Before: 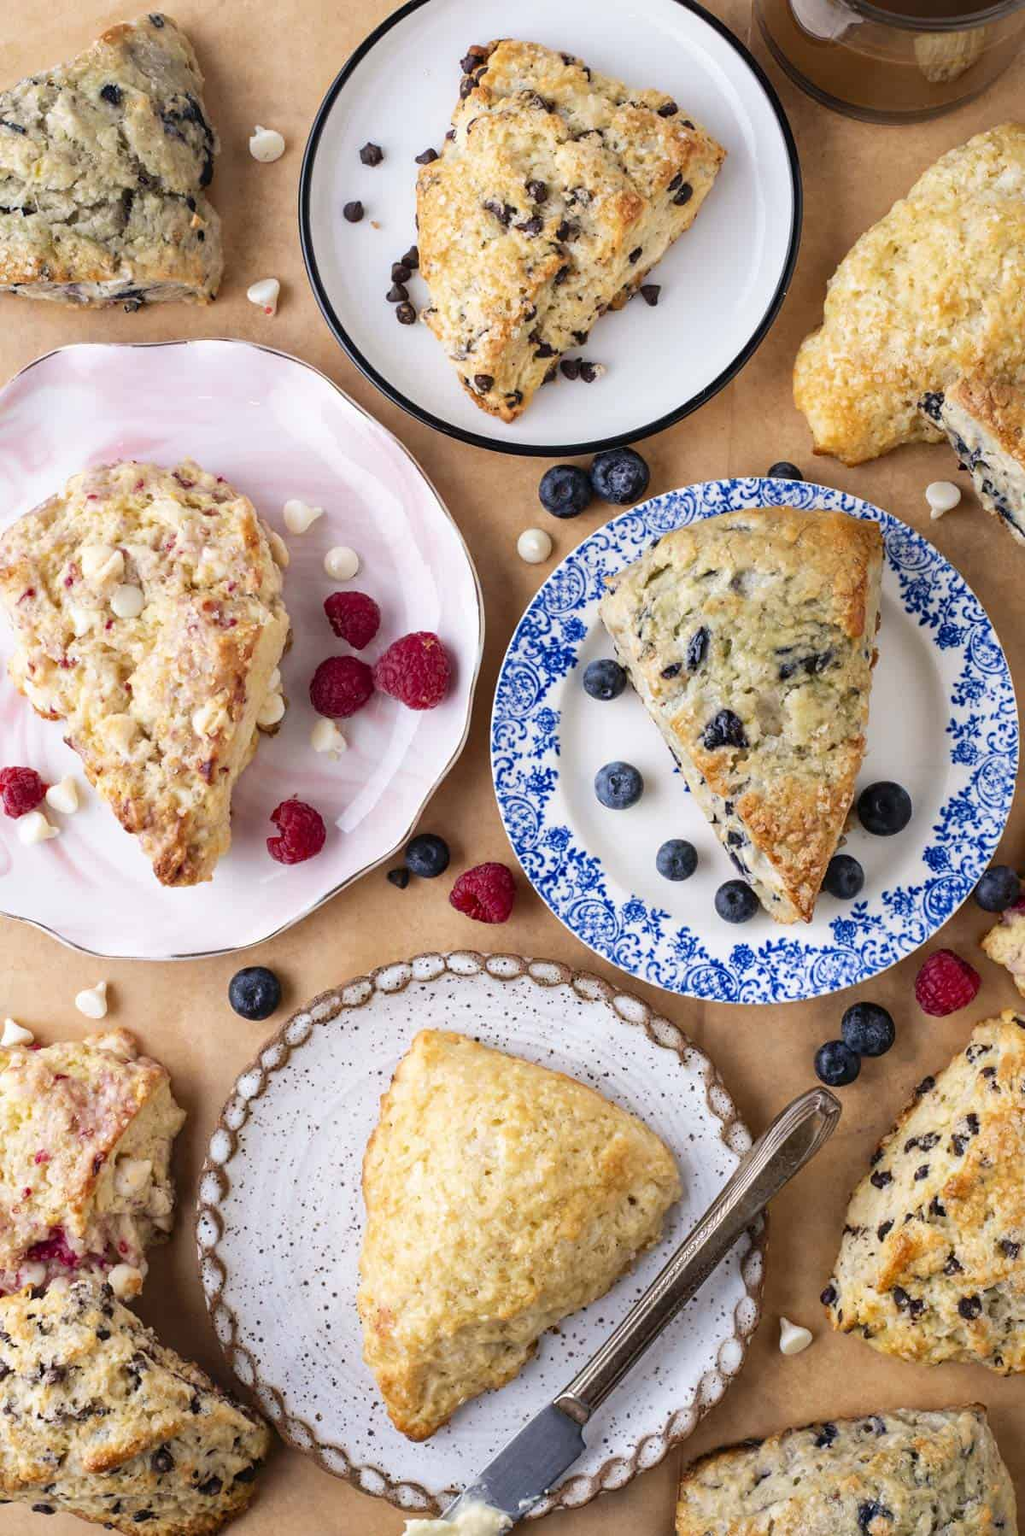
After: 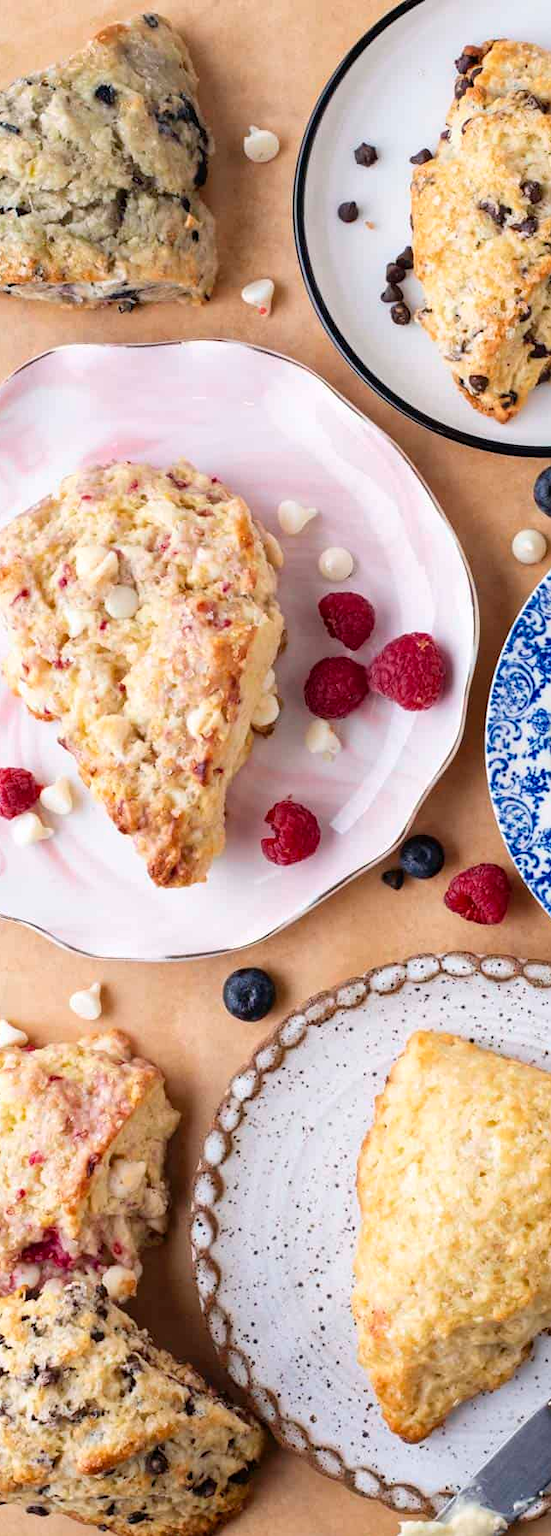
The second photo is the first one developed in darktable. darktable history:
crop: left 0.587%, right 45.588%, bottom 0.086%
levels: levels [0, 0.498, 0.996]
